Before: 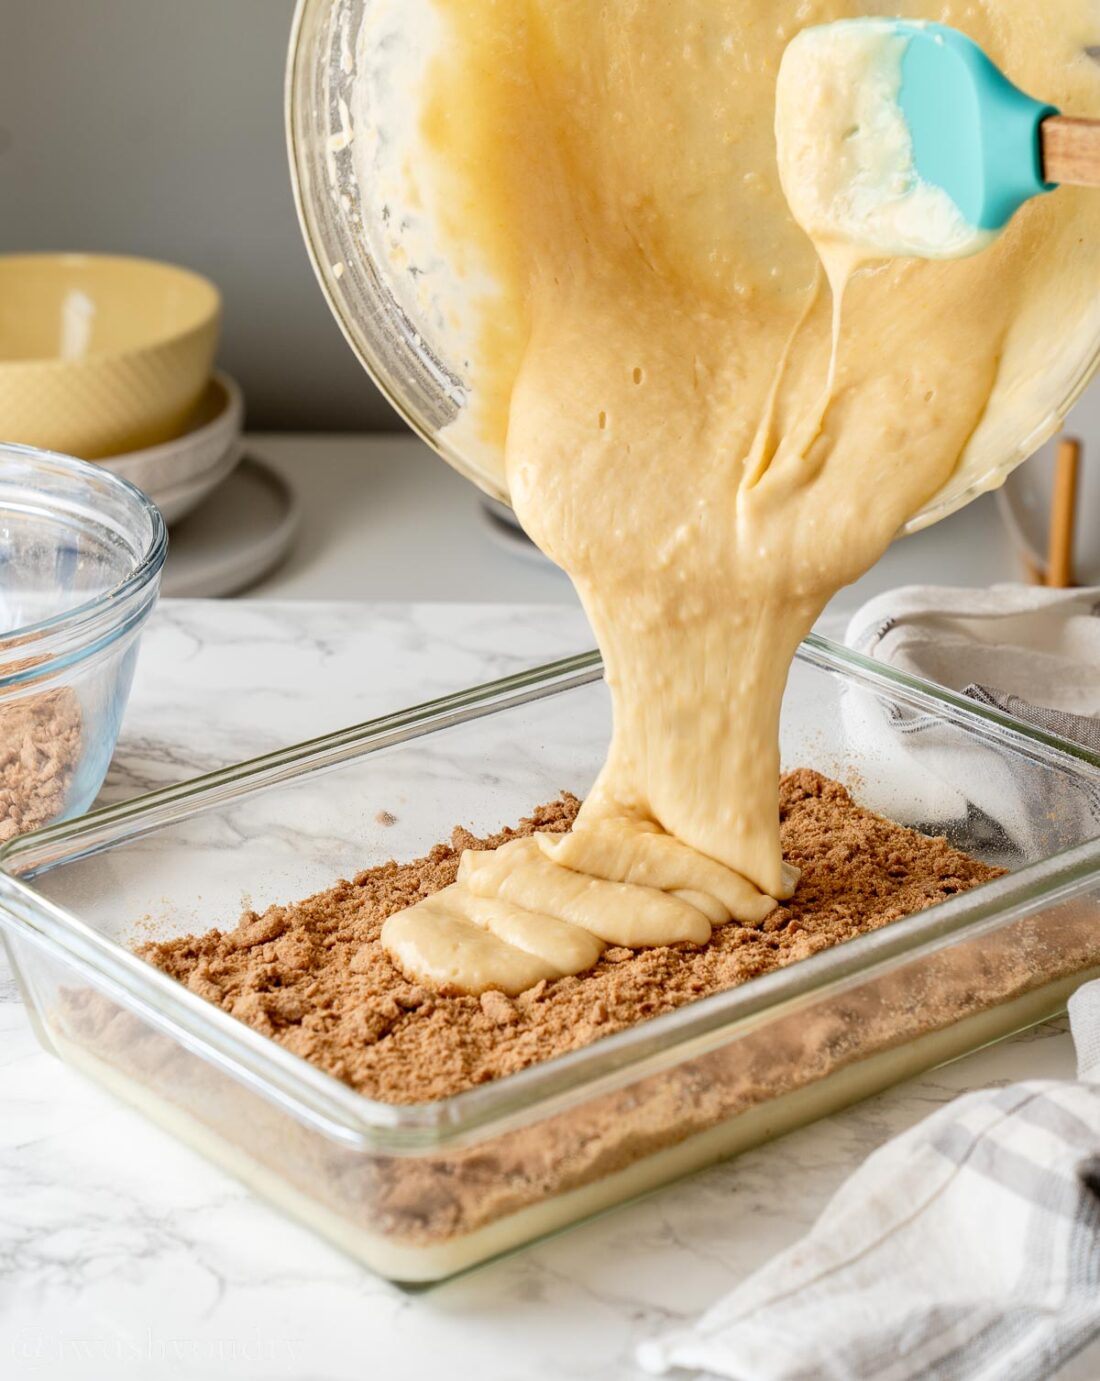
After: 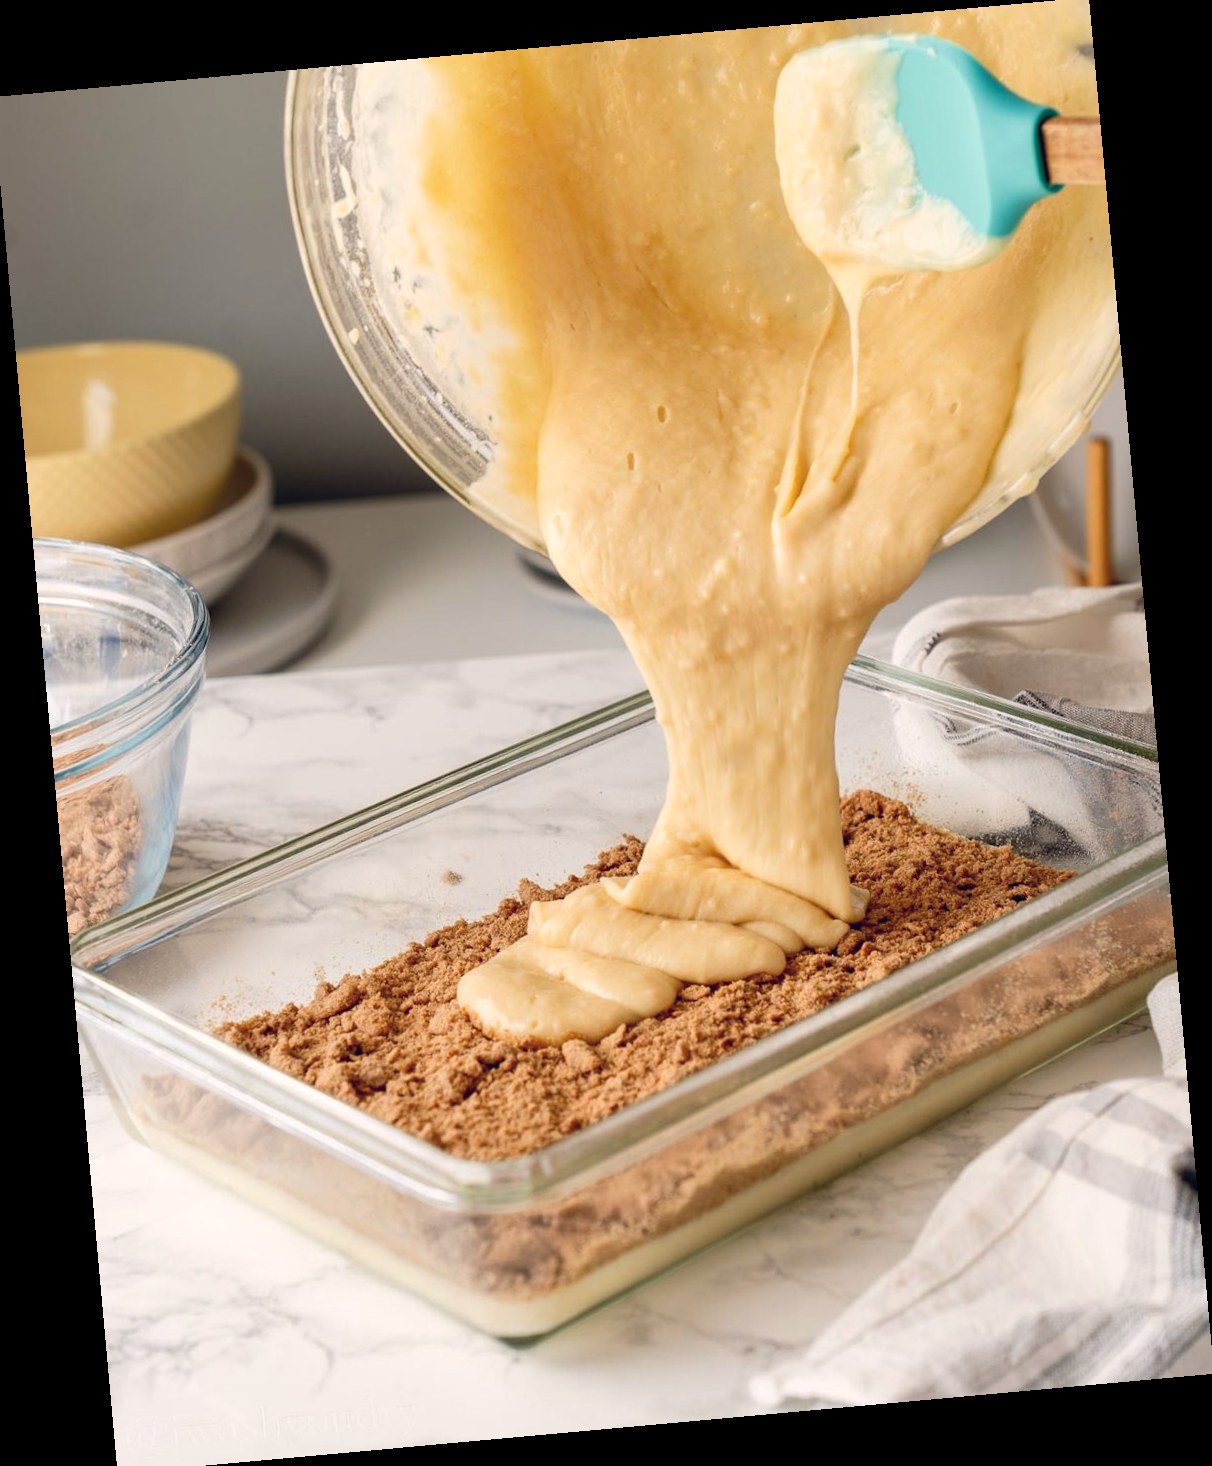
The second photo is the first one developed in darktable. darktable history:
color balance rgb: shadows lift › hue 87.51°, highlights gain › chroma 1.62%, highlights gain › hue 55.1°, global offset › chroma 0.1%, global offset › hue 253.66°, linear chroma grading › global chroma 0.5%
rotate and perspective: rotation -5.2°, automatic cropping off
crop and rotate: left 0.614%, top 0.179%, bottom 0.309%
